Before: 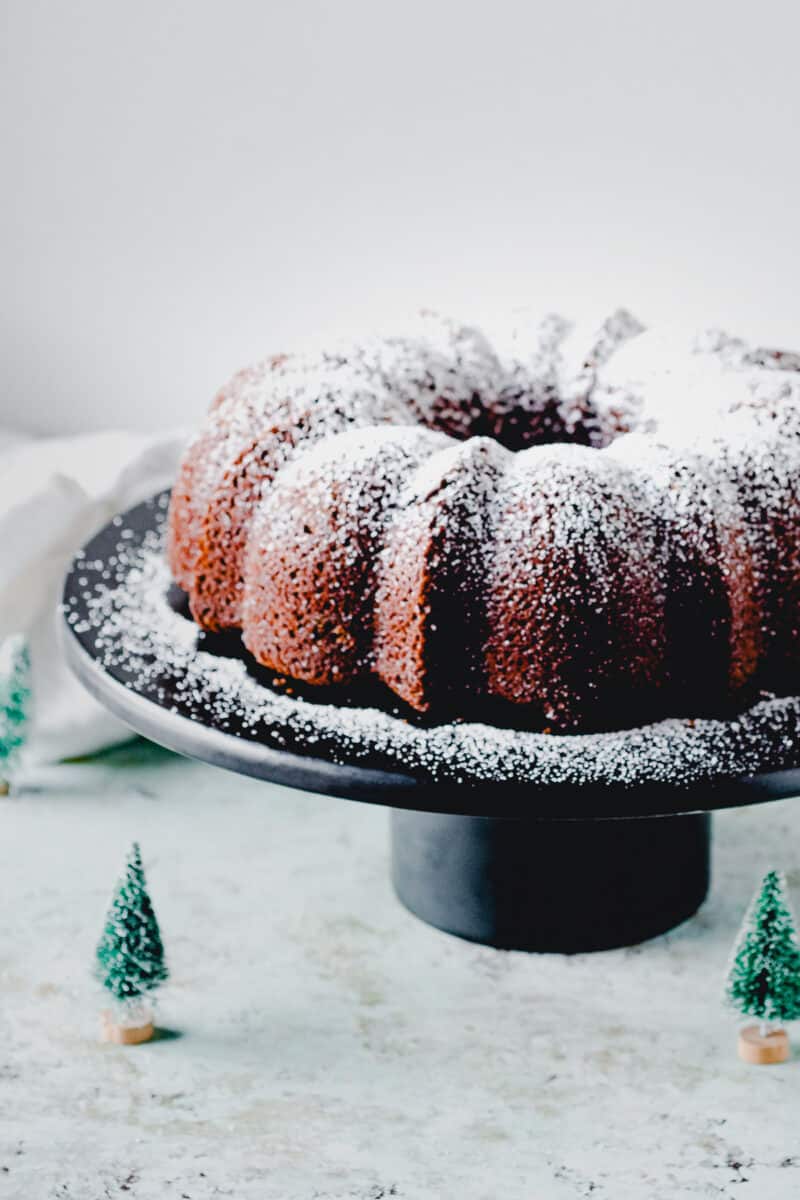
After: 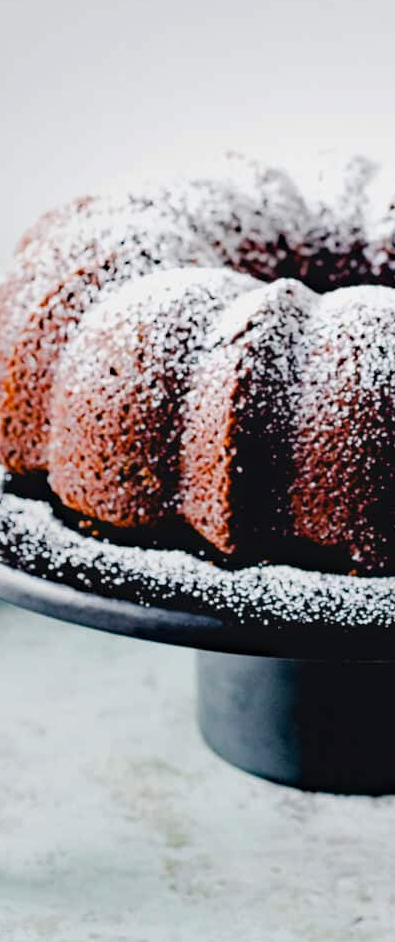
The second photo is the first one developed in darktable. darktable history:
crop and rotate: angle 0.02°, left 24.353%, top 13.219%, right 26.156%, bottom 8.224%
haze removal: compatibility mode true, adaptive false
